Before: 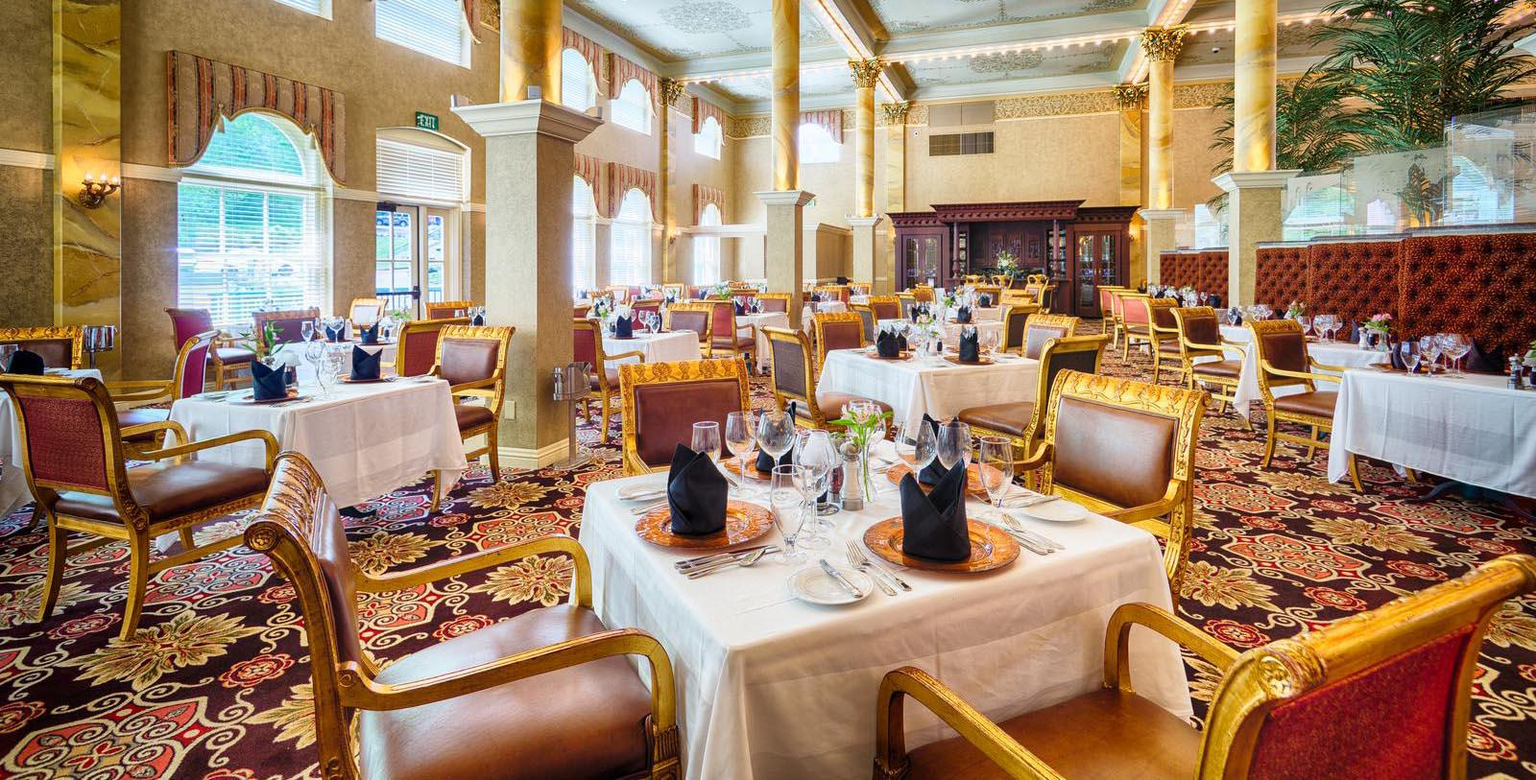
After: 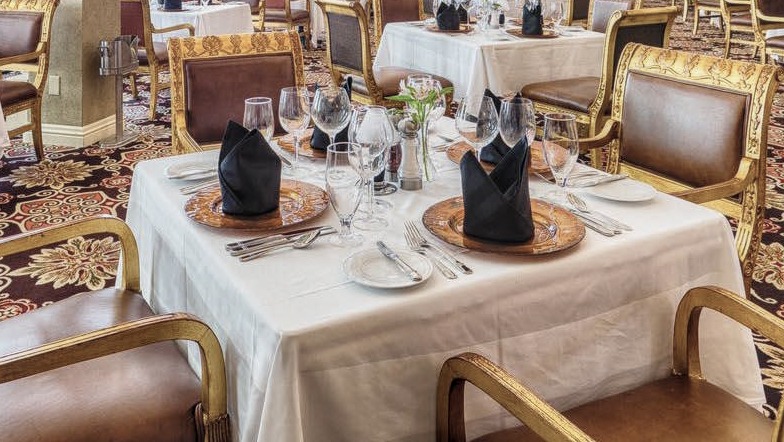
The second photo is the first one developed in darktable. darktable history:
crop: left 29.827%, top 42.147%, right 21.131%, bottom 3.482%
local contrast: detail 160%
contrast brightness saturation: contrast -0.252, saturation -0.435
